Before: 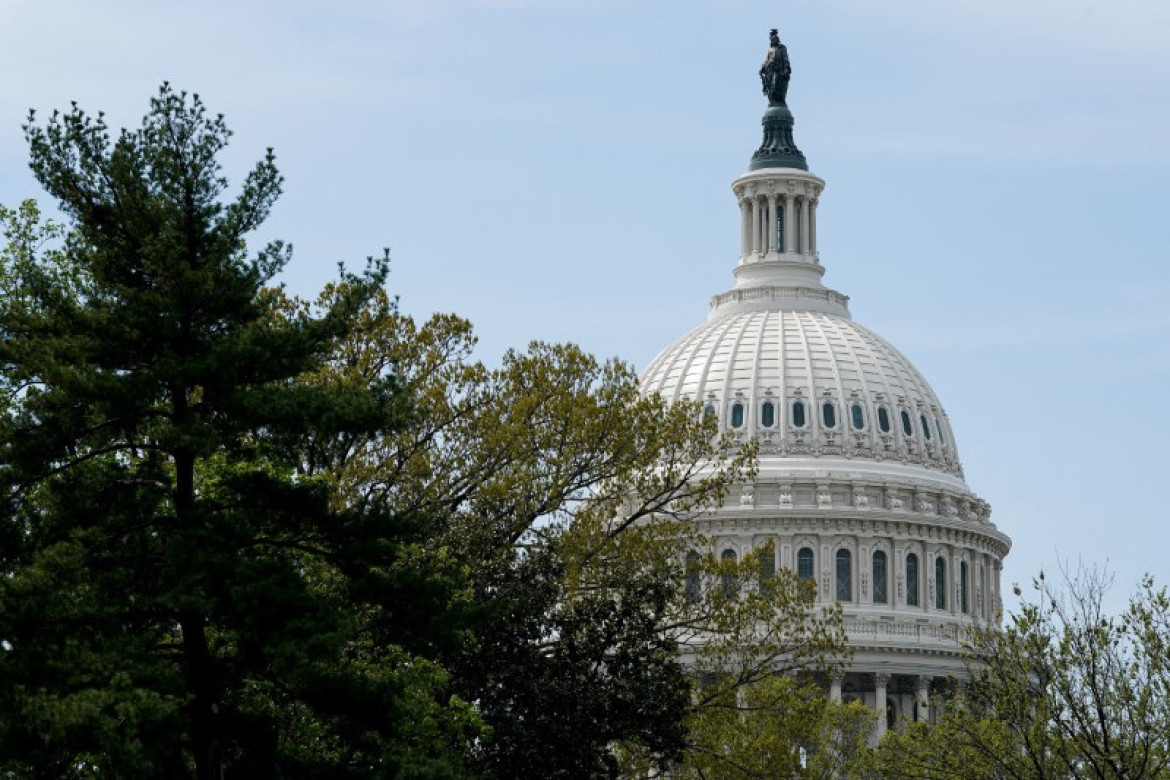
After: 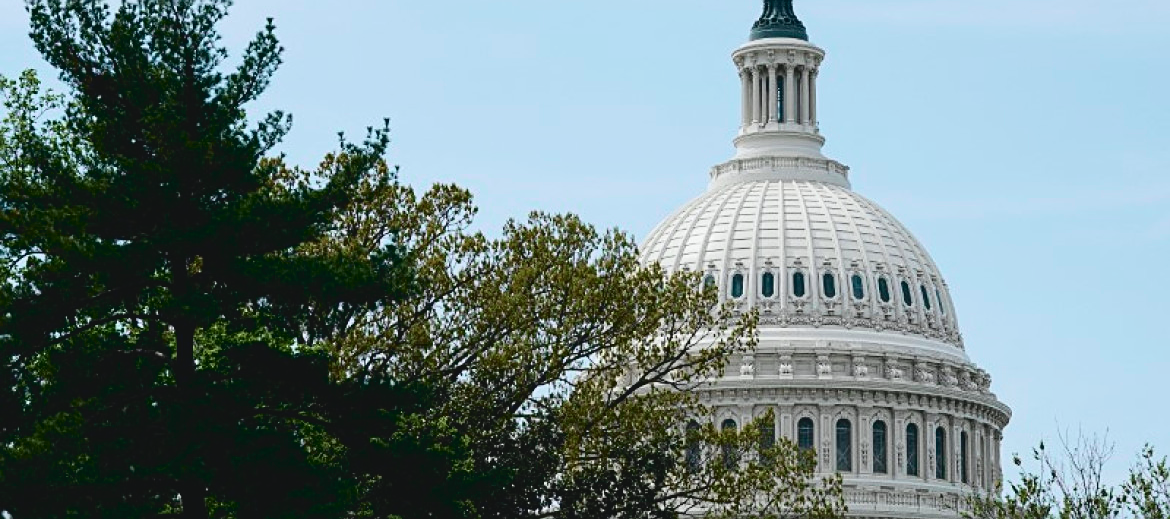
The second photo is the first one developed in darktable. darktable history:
tone curve: curves: ch0 [(0, 0.056) (0.049, 0.073) (0.155, 0.127) (0.33, 0.331) (0.432, 0.46) (0.601, 0.655) (0.843, 0.876) (1, 0.965)]; ch1 [(0, 0) (0.339, 0.334) (0.445, 0.419) (0.476, 0.454) (0.497, 0.494) (0.53, 0.511) (0.557, 0.549) (0.613, 0.614) (0.728, 0.729) (1, 1)]; ch2 [(0, 0) (0.327, 0.318) (0.417, 0.426) (0.46, 0.453) (0.502, 0.5) (0.526, 0.52) (0.54, 0.543) (0.606, 0.61) (0.74, 0.716) (1, 1)], color space Lab, independent channels, preserve colors none
crop: top 16.727%, bottom 16.727%
sharpen: on, module defaults
